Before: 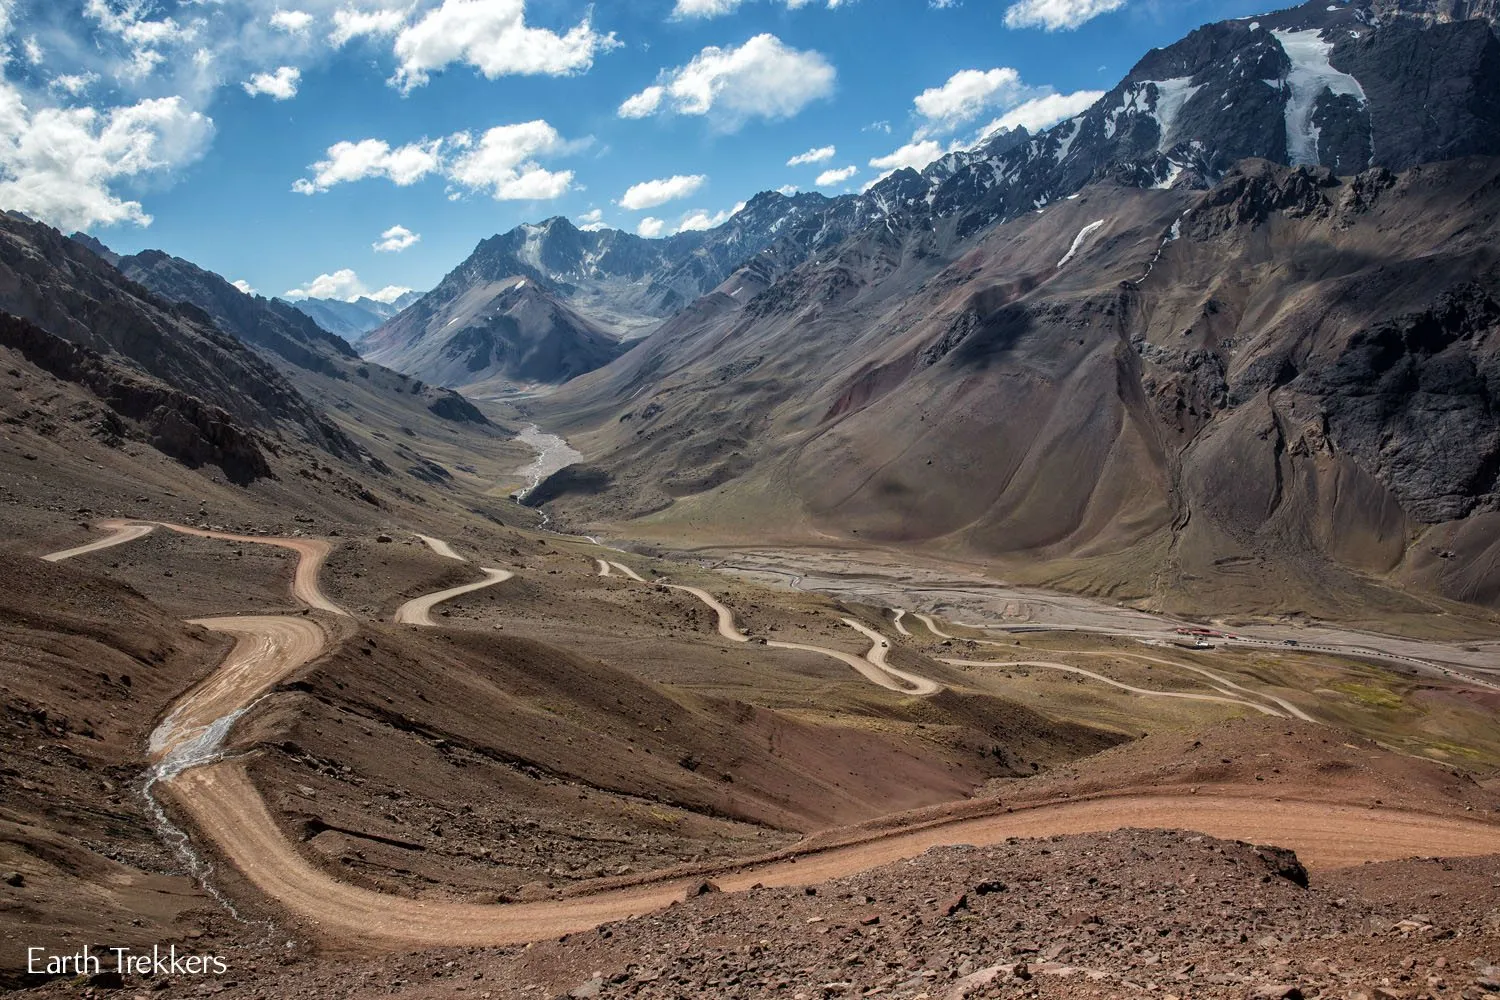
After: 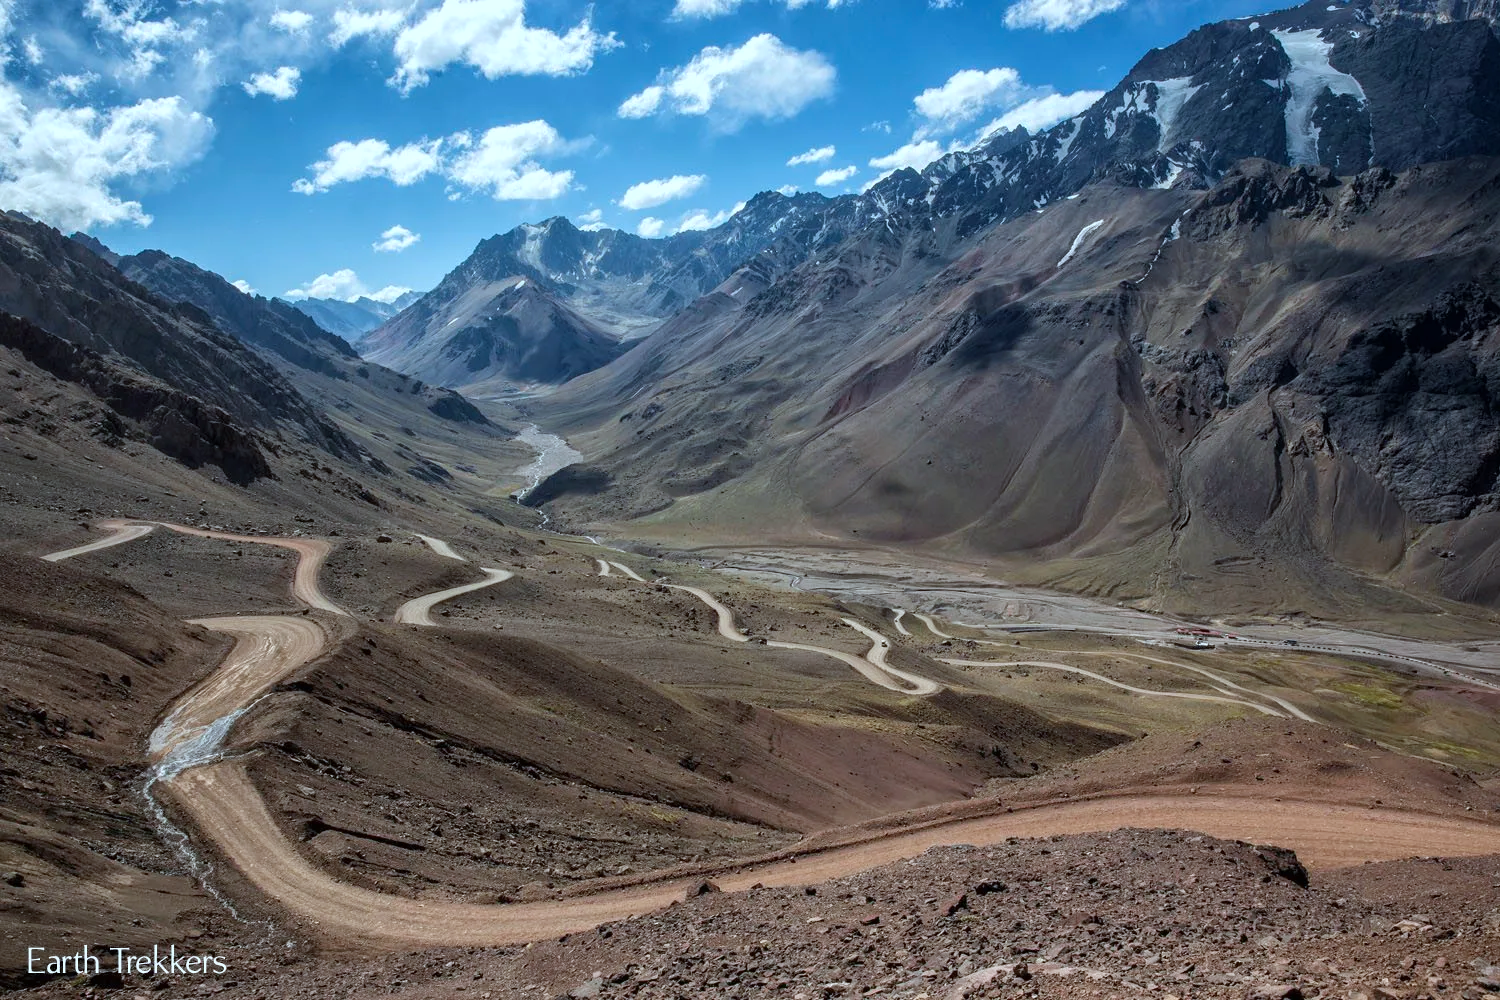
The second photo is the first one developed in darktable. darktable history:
color calibration: illuminant F (fluorescent), F source F9 (Cool White Deluxe 4150 K) – high CRI, x 0.374, y 0.373, temperature 4150.38 K, gamut compression 1.66
